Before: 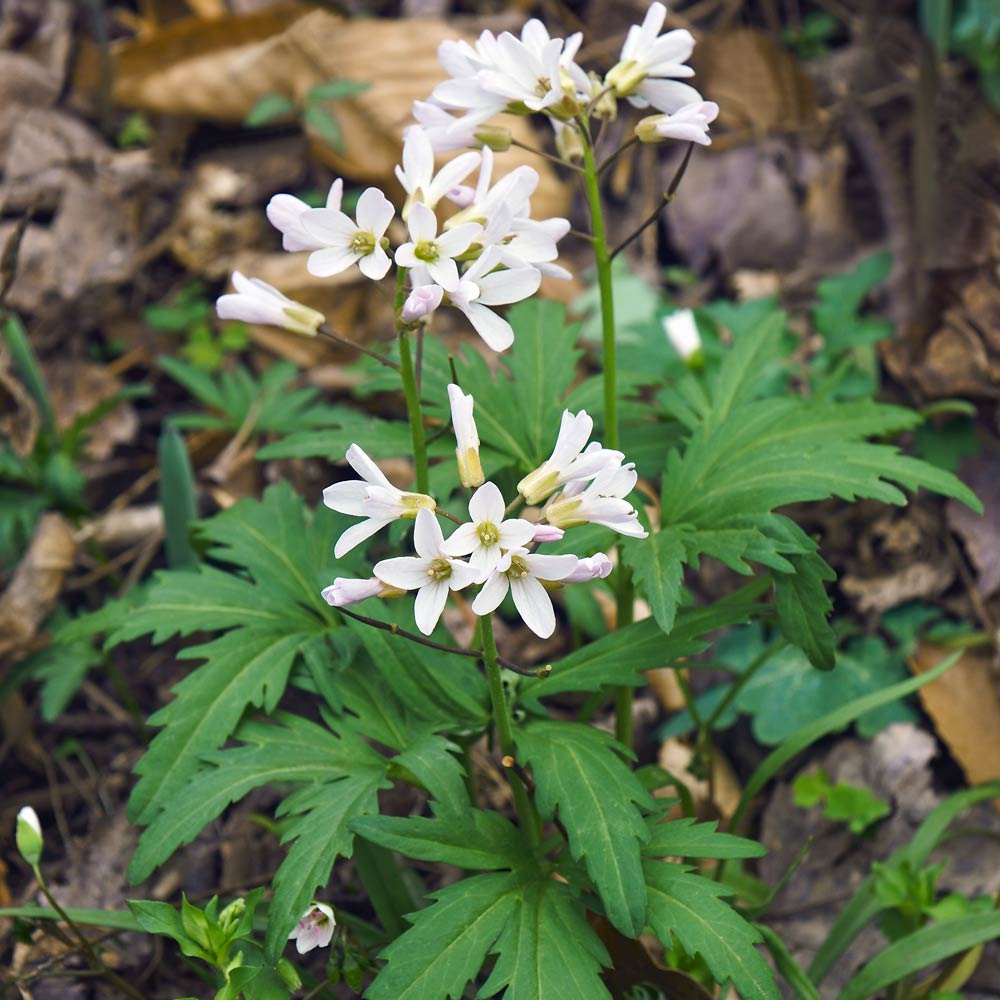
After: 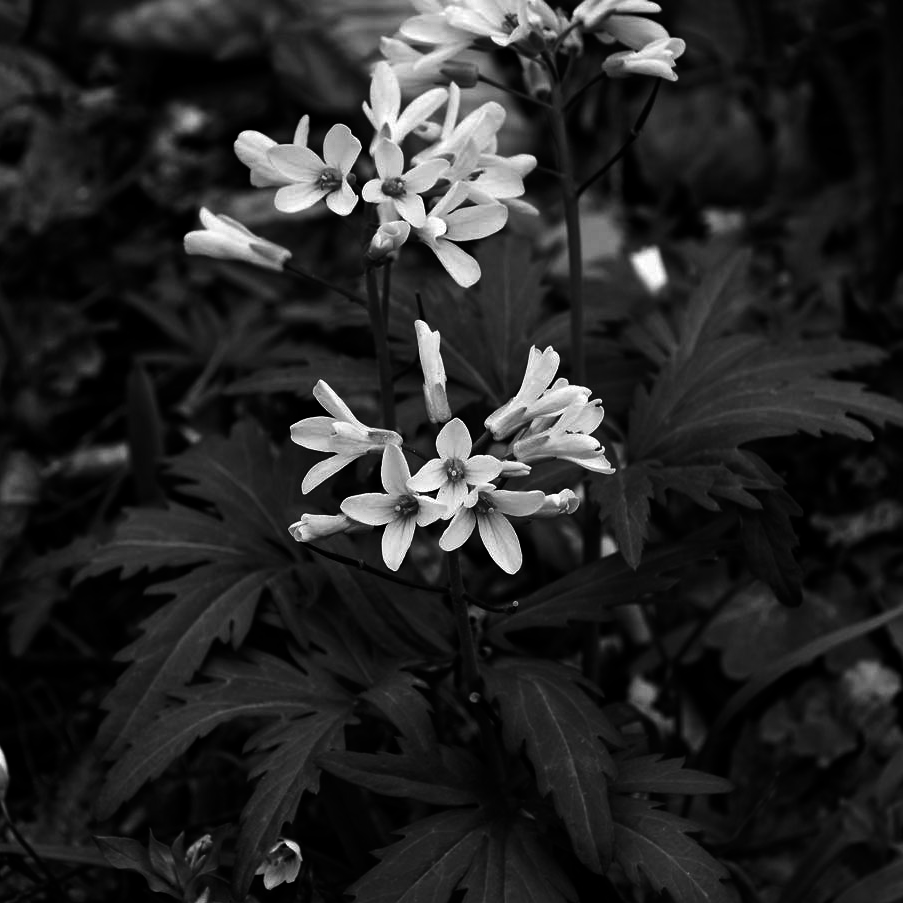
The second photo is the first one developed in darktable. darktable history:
contrast brightness saturation: contrast 0.02, brightness -1, saturation -1
crop: left 3.305%, top 6.436%, right 6.389%, bottom 3.258%
color balance rgb: perceptual saturation grading › global saturation 20%, perceptual saturation grading › highlights -25%, perceptual saturation grading › shadows 50%
